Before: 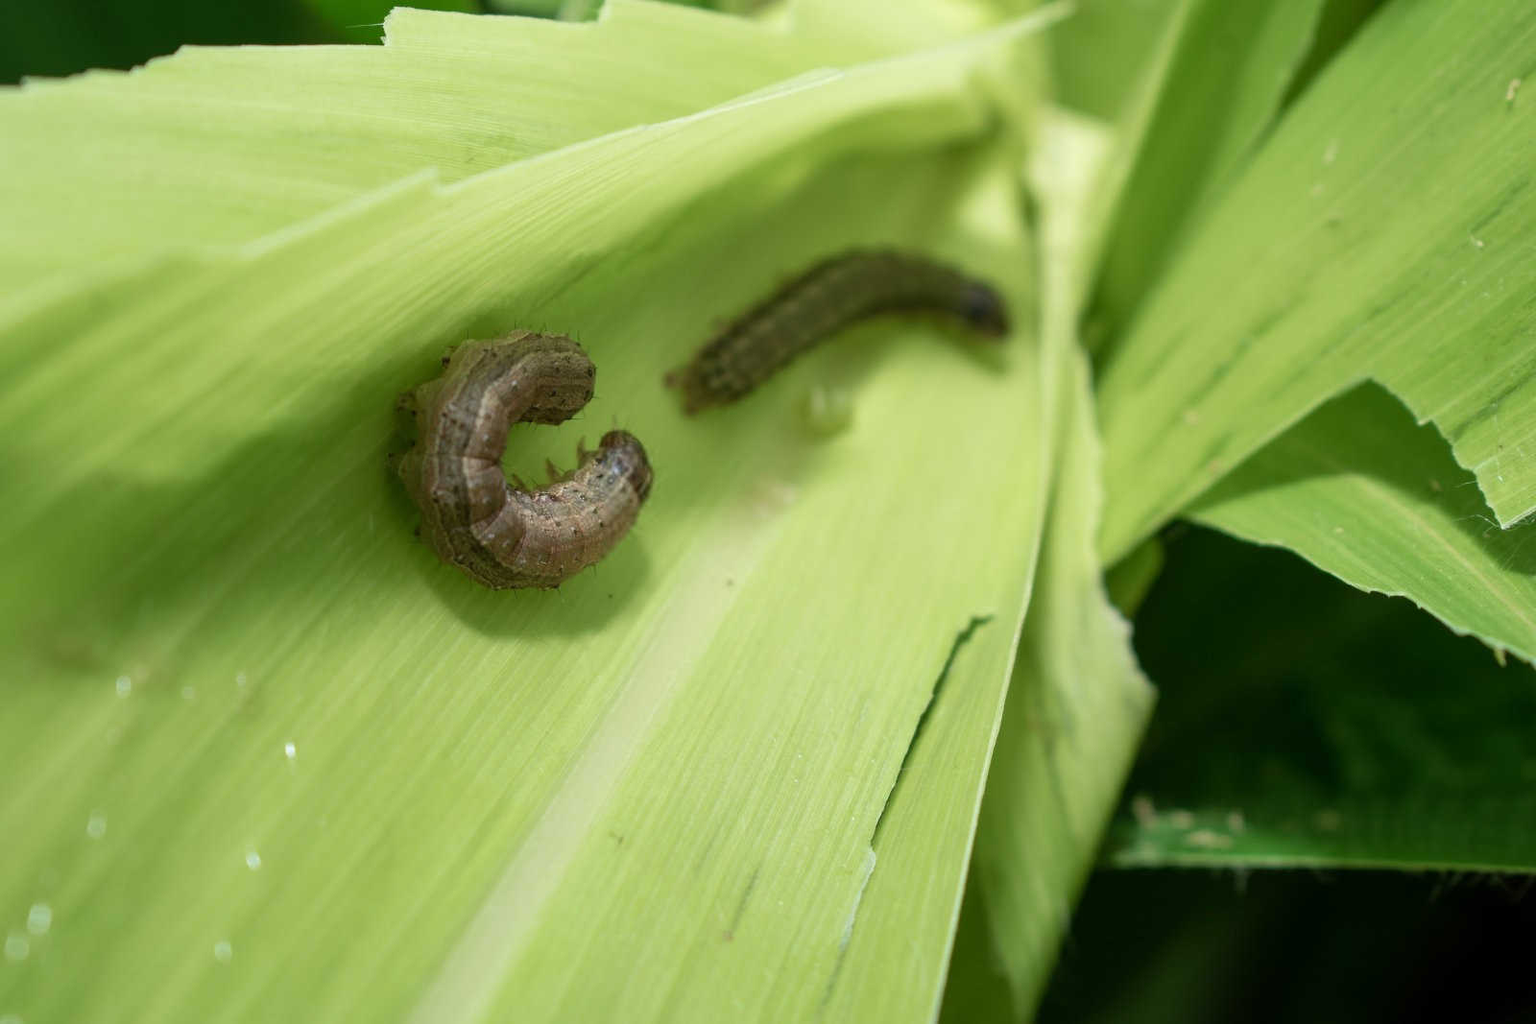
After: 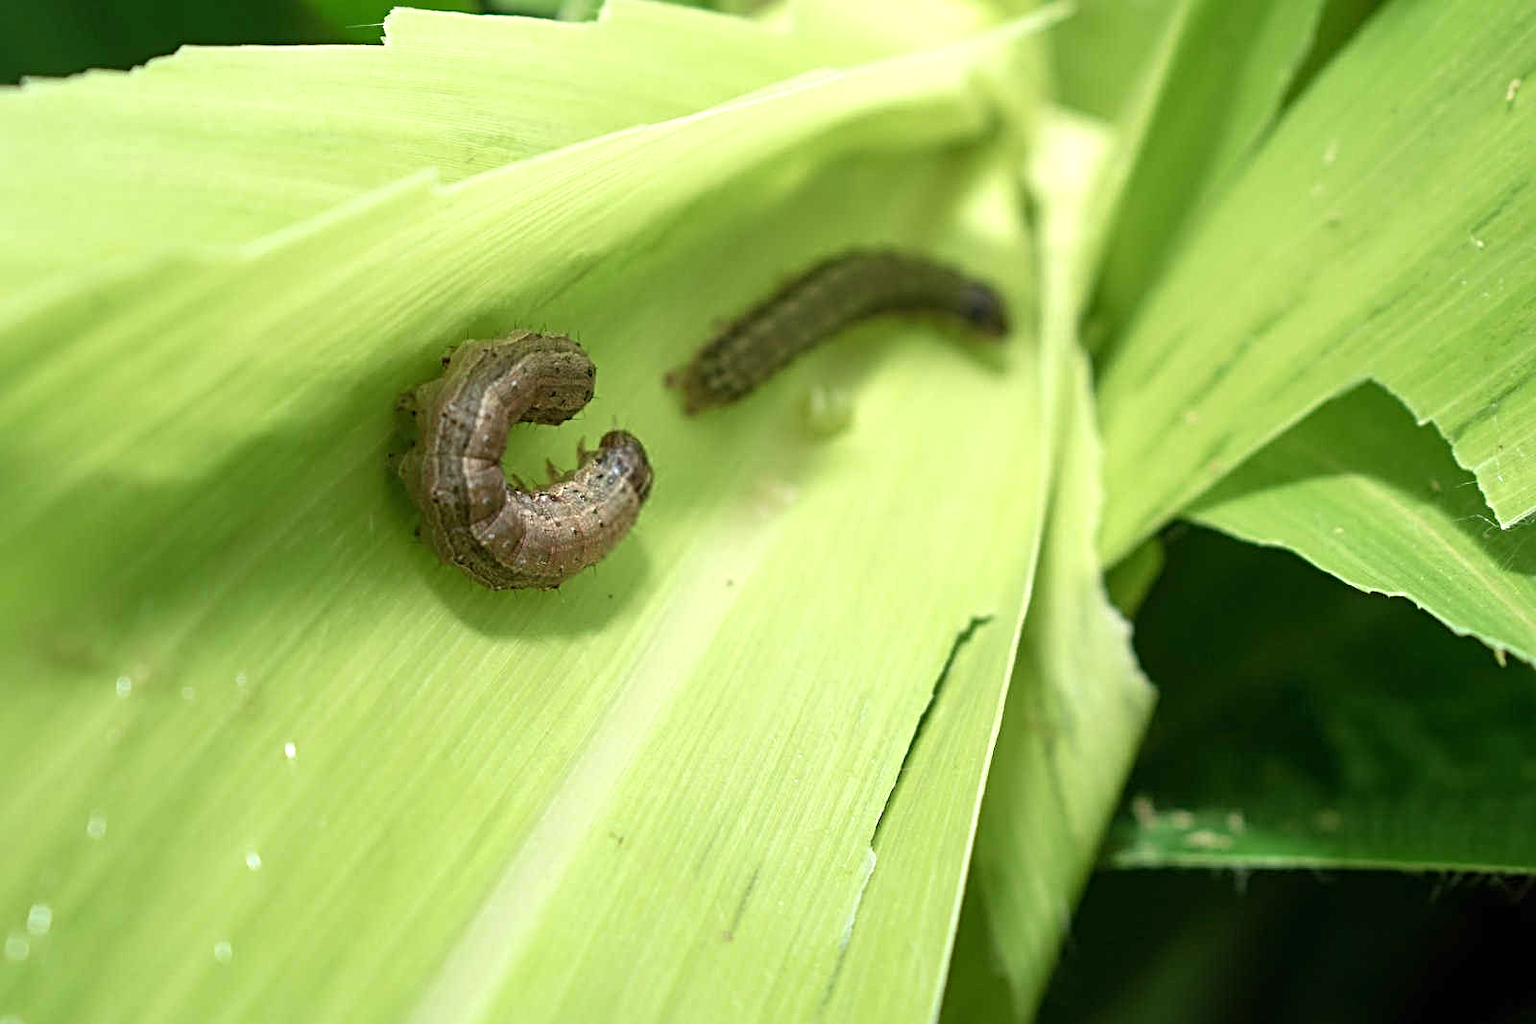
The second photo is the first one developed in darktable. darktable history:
exposure: black level correction 0, exposure 0.5 EV, compensate exposure bias true, compensate highlight preservation false
sharpen: radius 4
